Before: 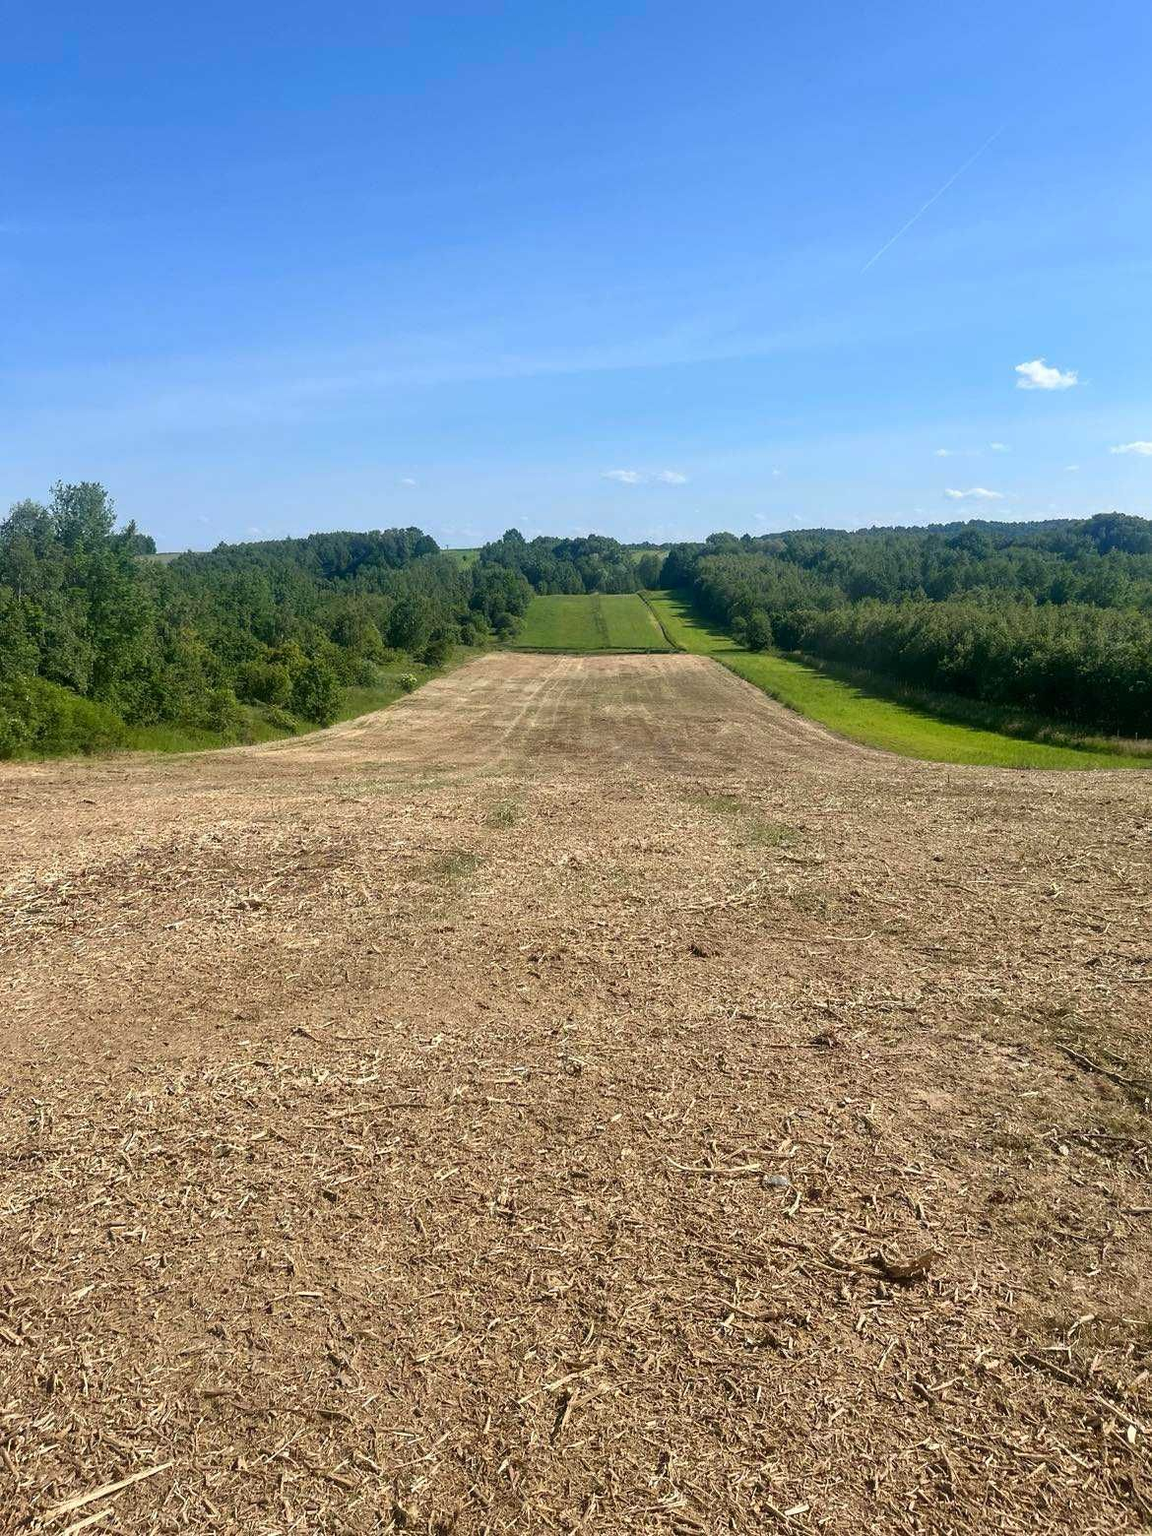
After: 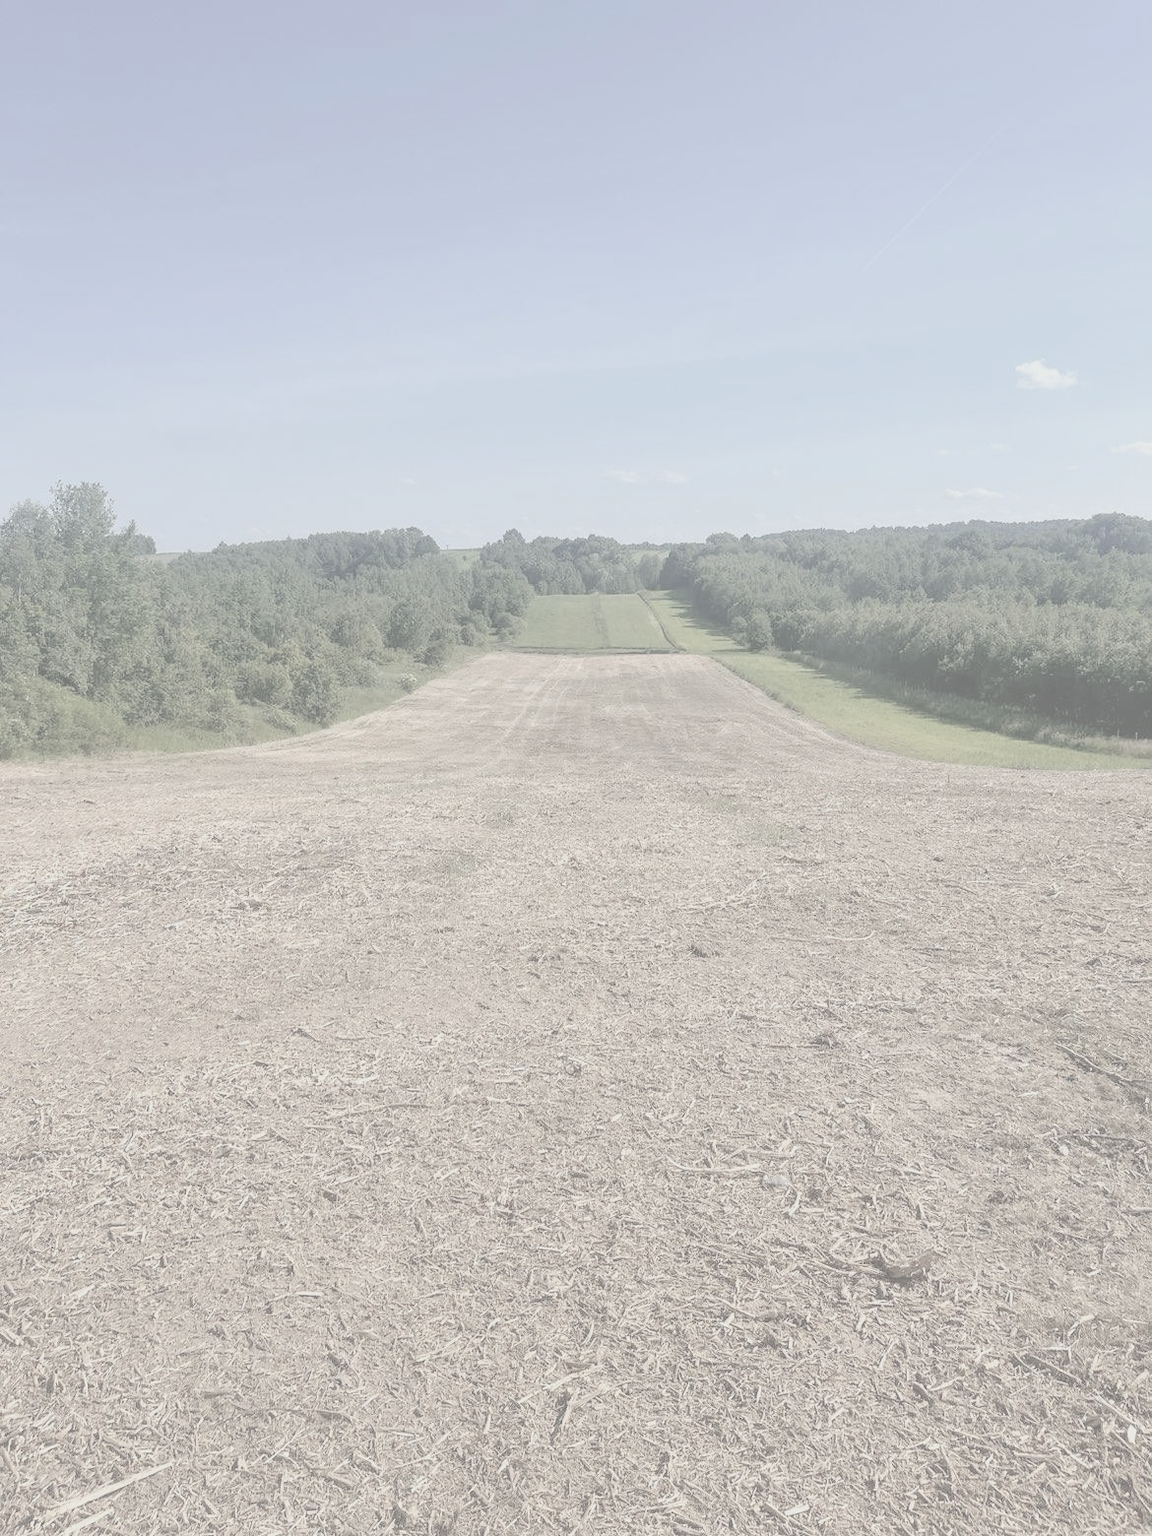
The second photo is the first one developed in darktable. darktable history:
contrast brightness saturation: contrast -0.321, brightness 0.763, saturation -0.786
